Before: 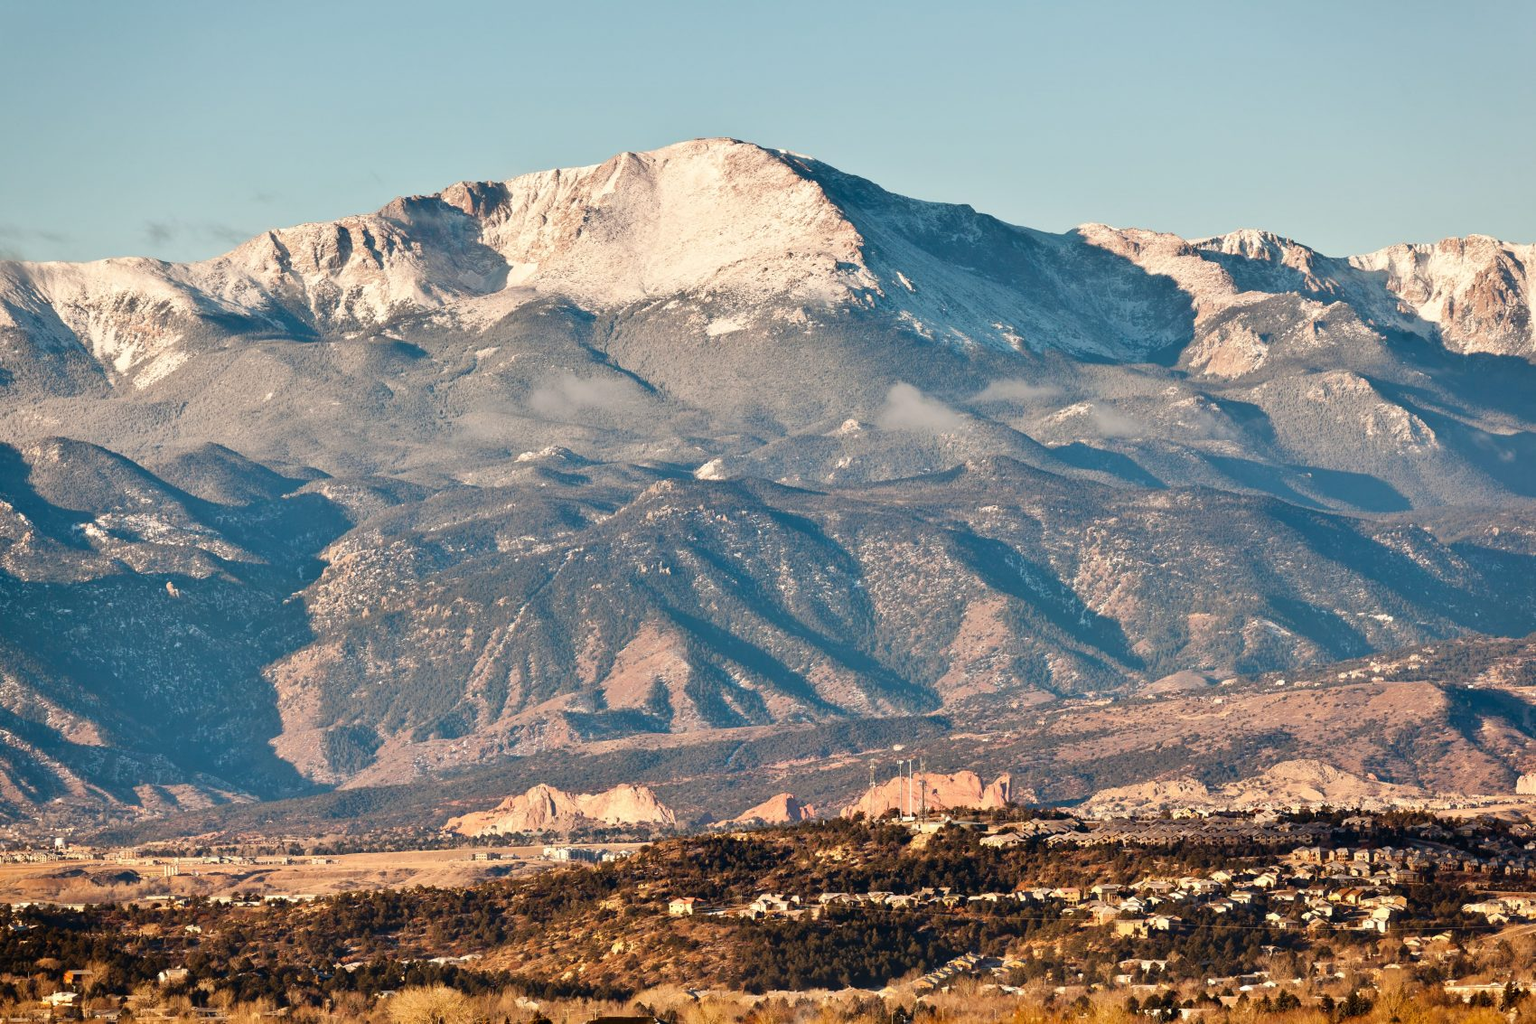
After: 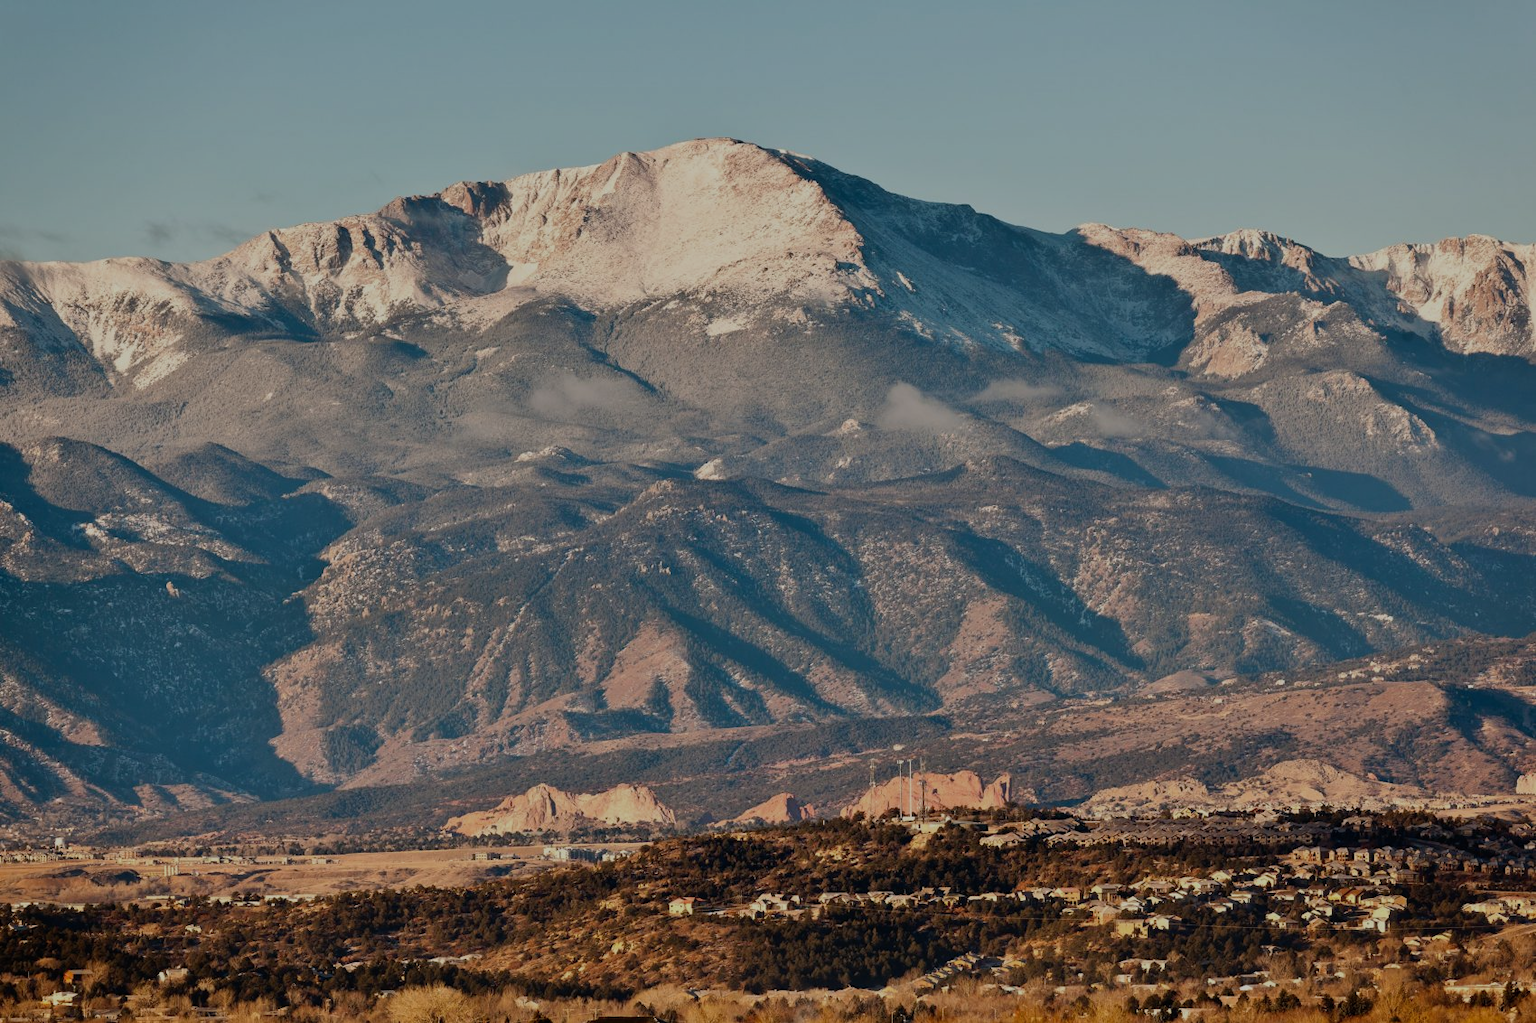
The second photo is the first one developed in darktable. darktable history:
exposure: exposure -0.936 EV, compensate highlight preservation false
